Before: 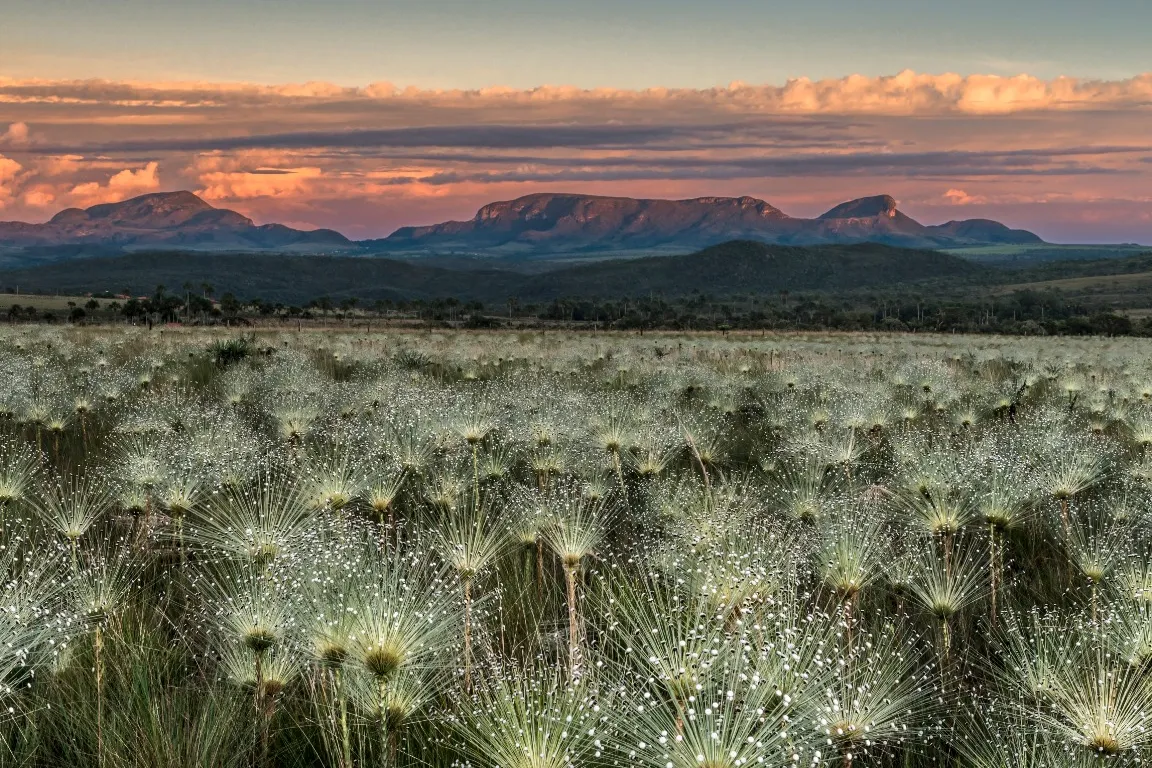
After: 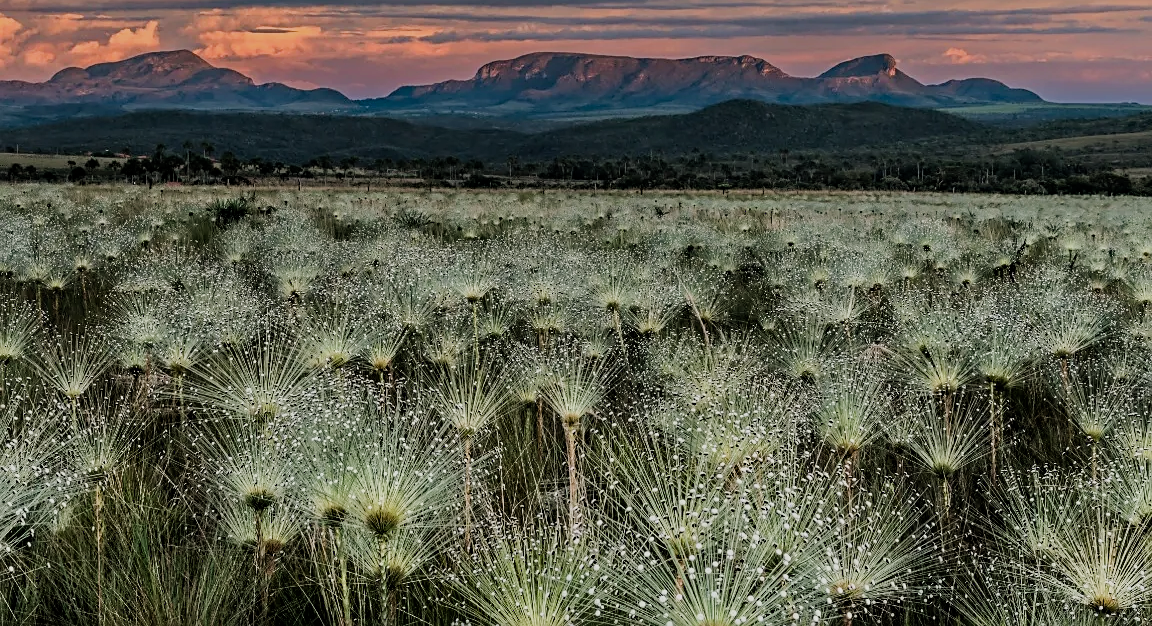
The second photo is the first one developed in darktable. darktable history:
sharpen: radius 1.813, amount 0.412, threshold 1.212
crop and rotate: top 18.475%
haze removal: adaptive false
filmic rgb: black relative exposure -7.65 EV, white relative exposure 4.56 EV, hardness 3.61
